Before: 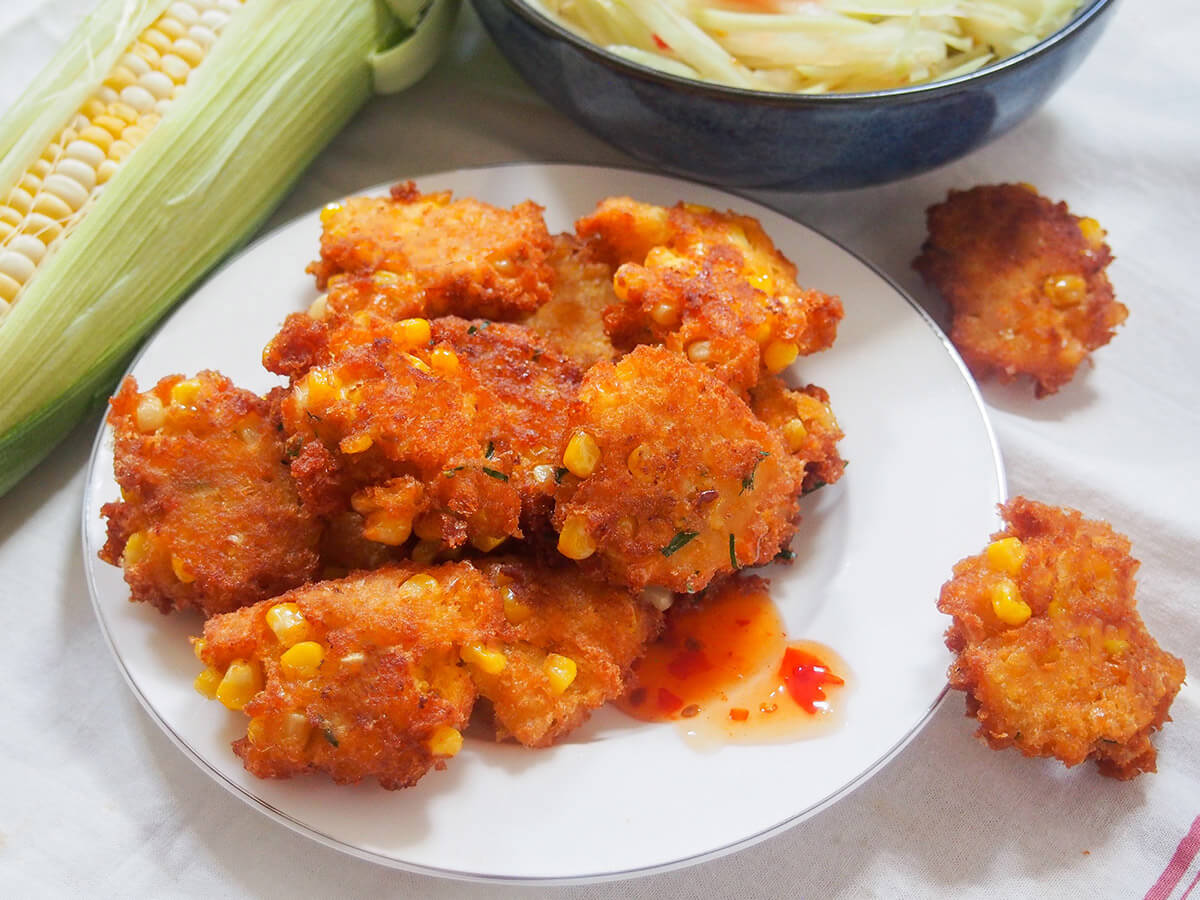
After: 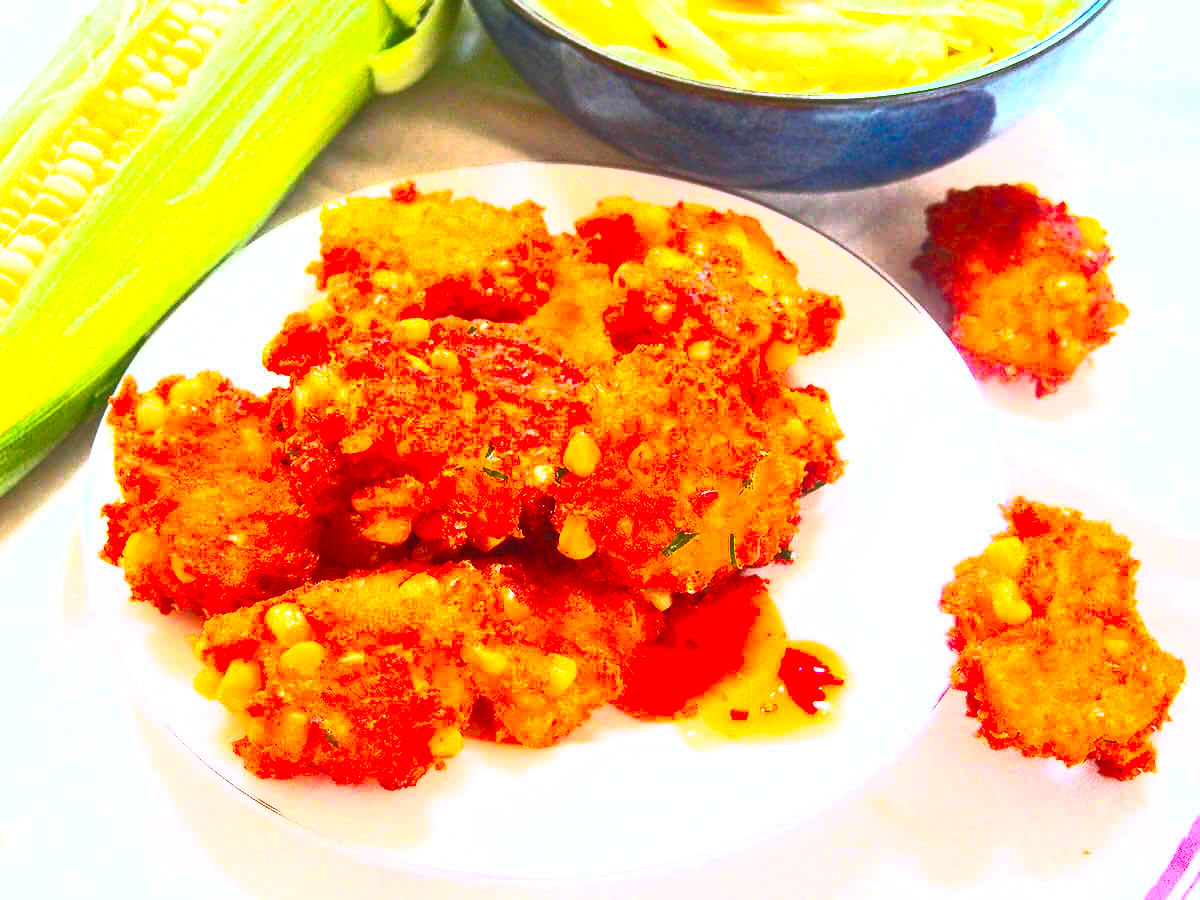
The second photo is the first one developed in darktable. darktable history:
color balance rgb: perceptual saturation grading › global saturation 19.508%, perceptual brilliance grading › global brilliance 25.535%
contrast brightness saturation: contrast 0.99, brightness 0.999, saturation 0.987
